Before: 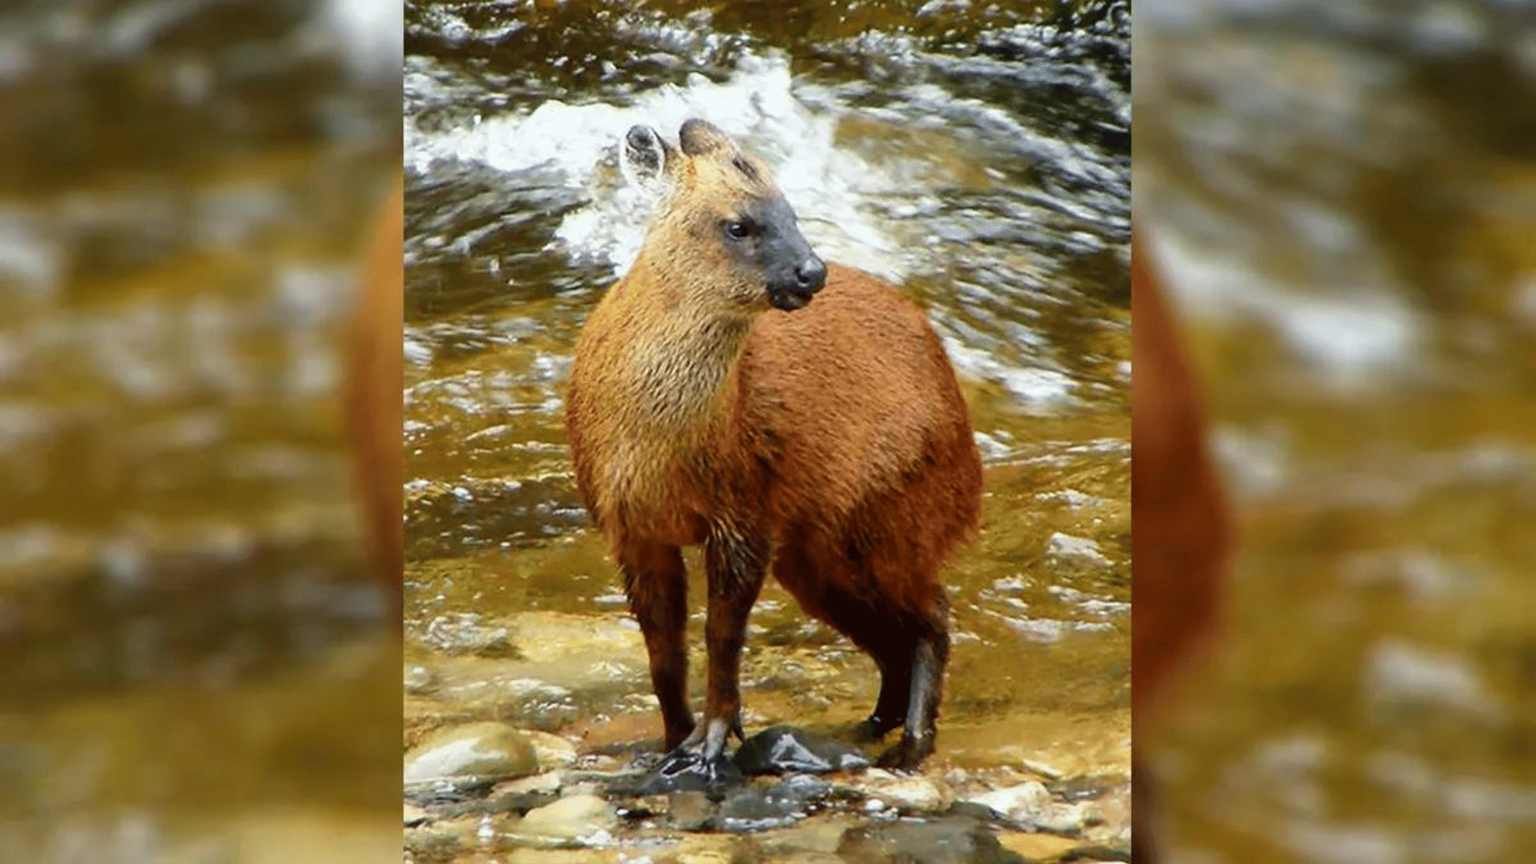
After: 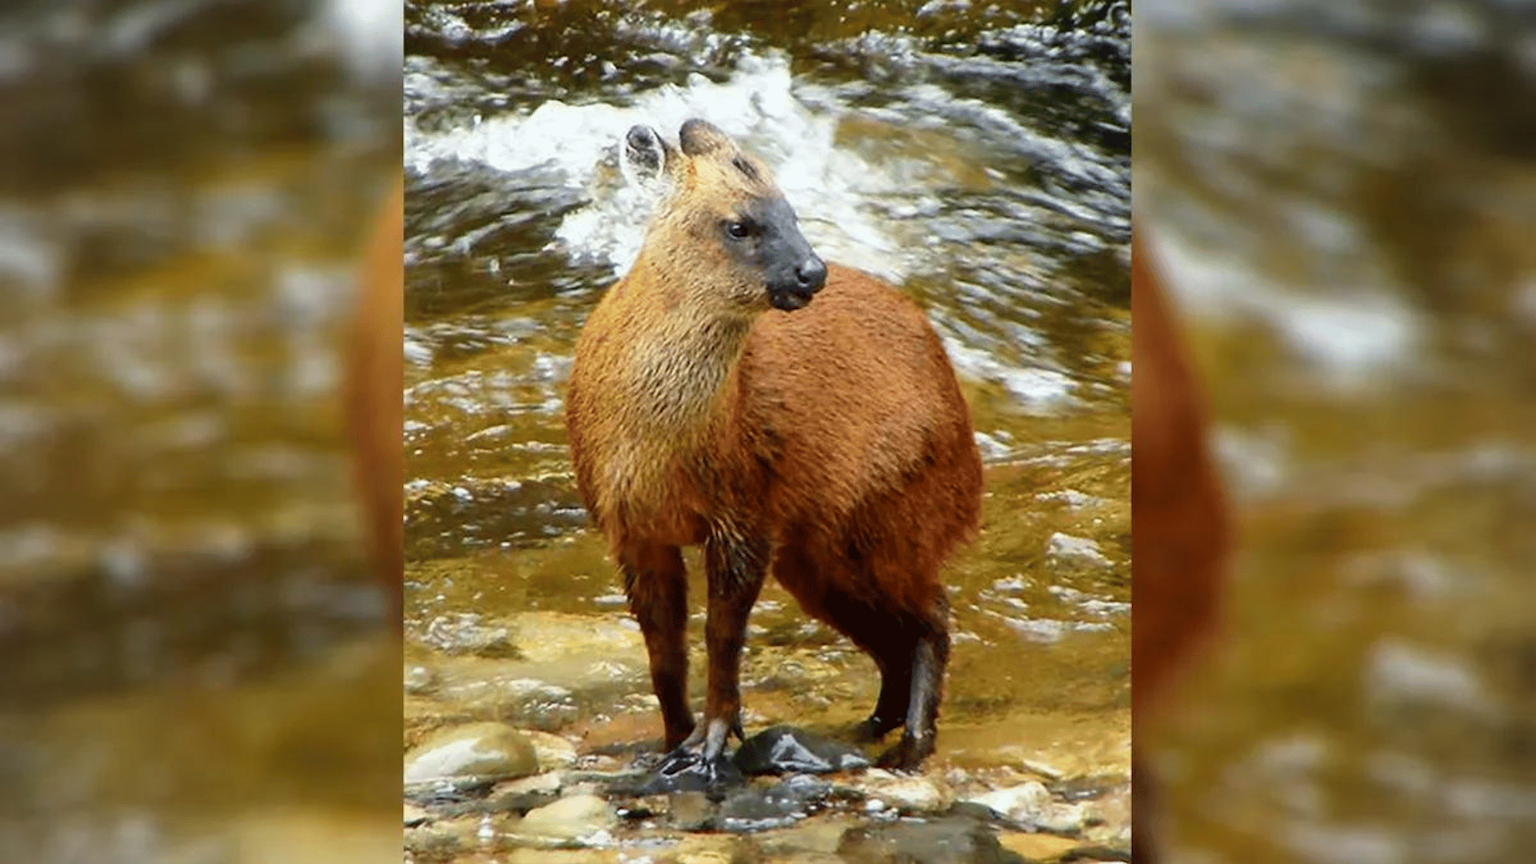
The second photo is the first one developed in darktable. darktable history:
vignetting: fall-off radius 61.24%
